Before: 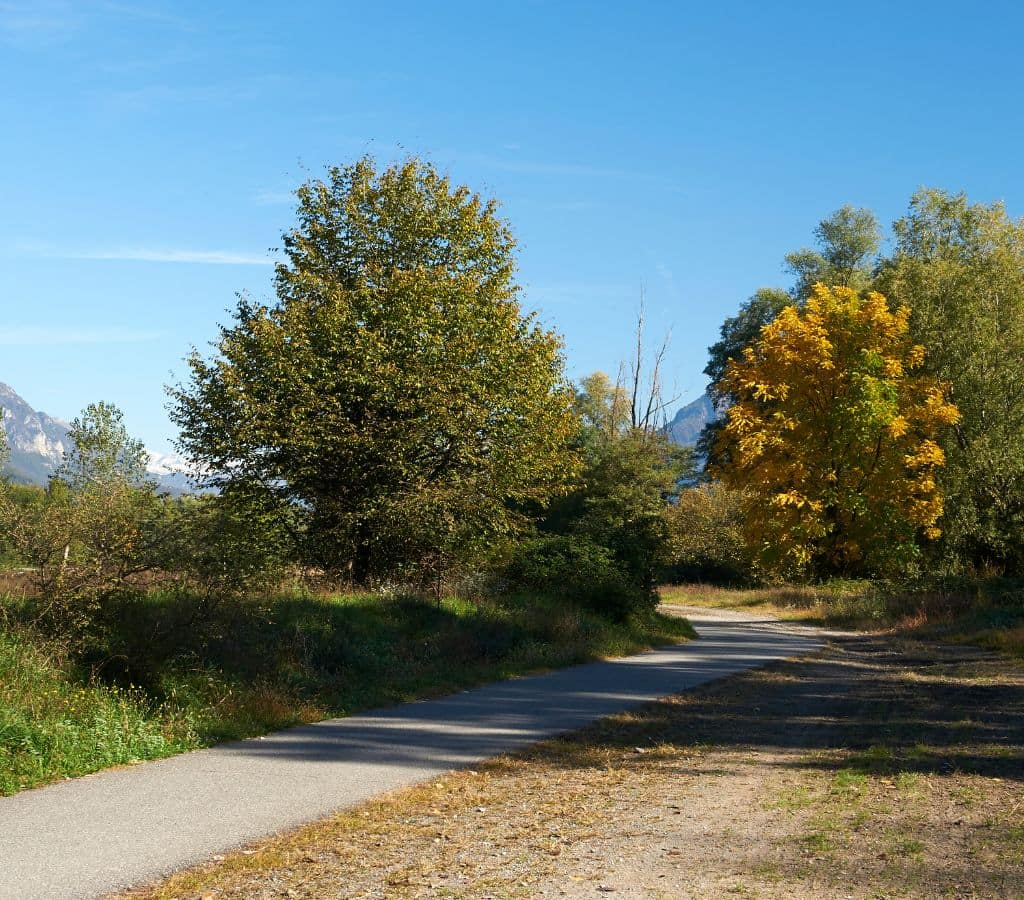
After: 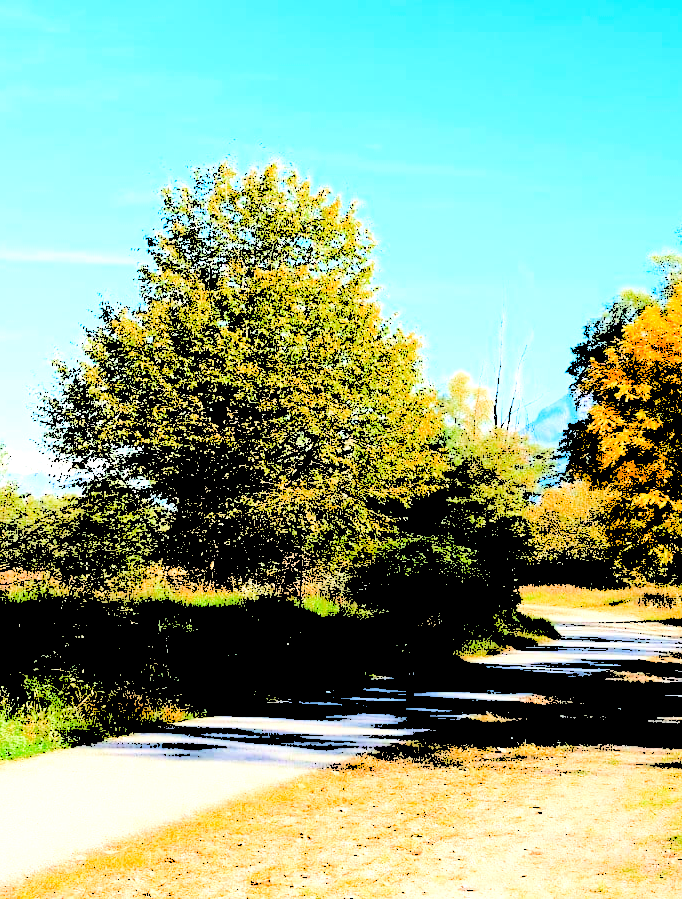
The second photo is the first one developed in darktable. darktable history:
color zones: curves: ch0 [(0, 0.444) (0.143, 0.442) (0.286, 0.441) (0.429, 0.441) (0.571, 0.441) (0.714, 0.441) (0.857, 0.442) (1, 0.444)]
crop and rotate: left 13.537%, right 19.796%
levels: levels [0.246, 0.246, 0.506]
